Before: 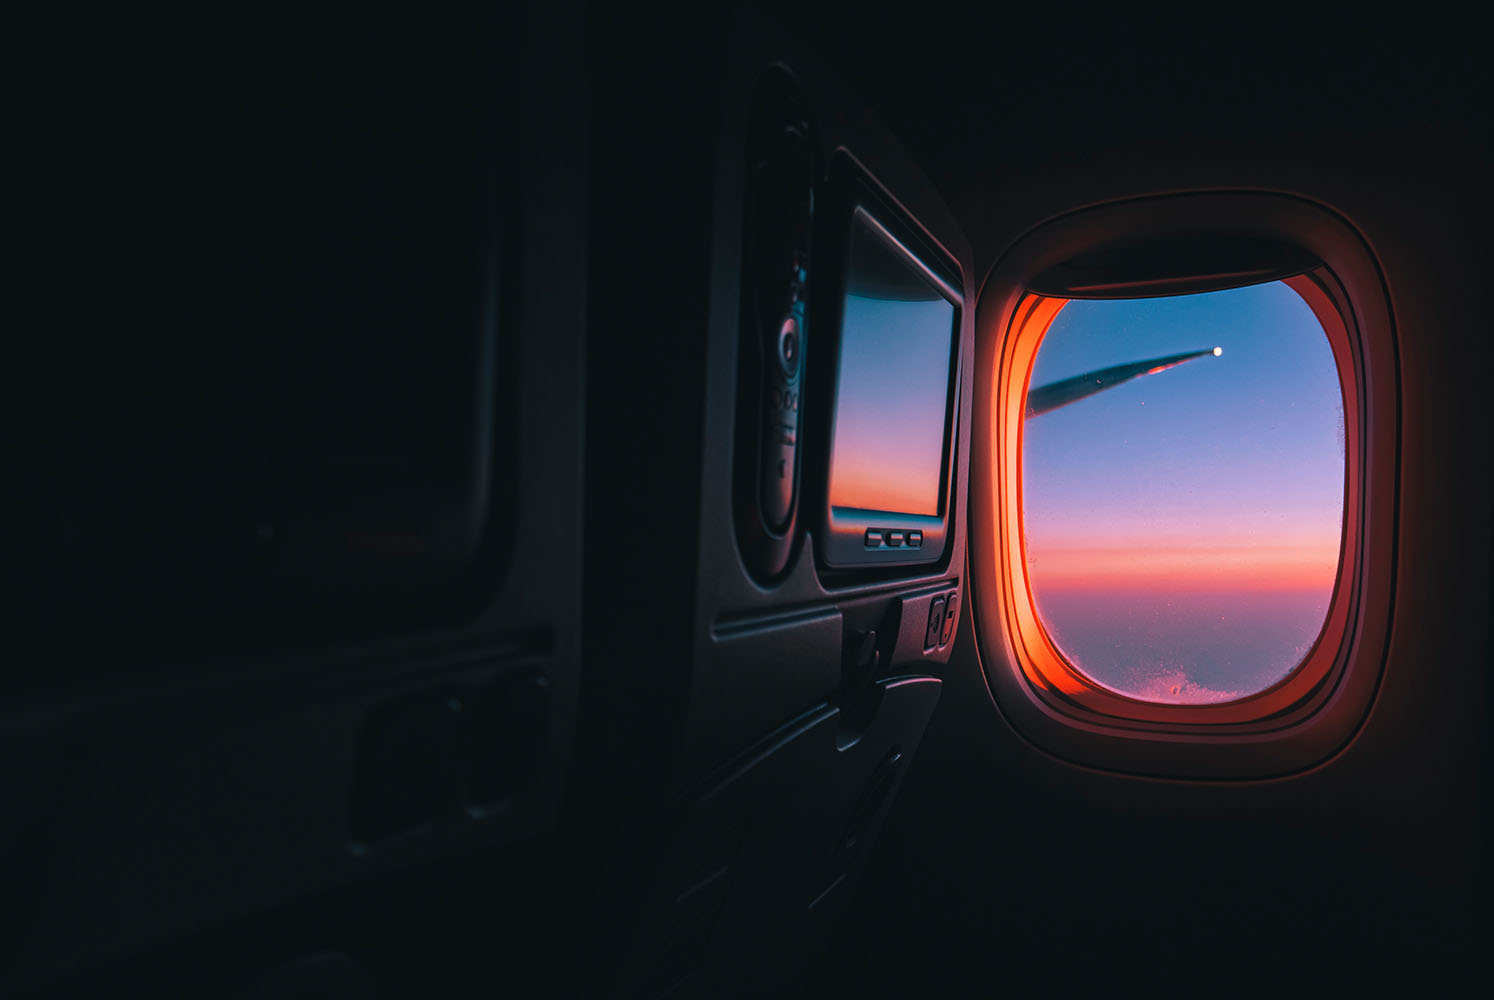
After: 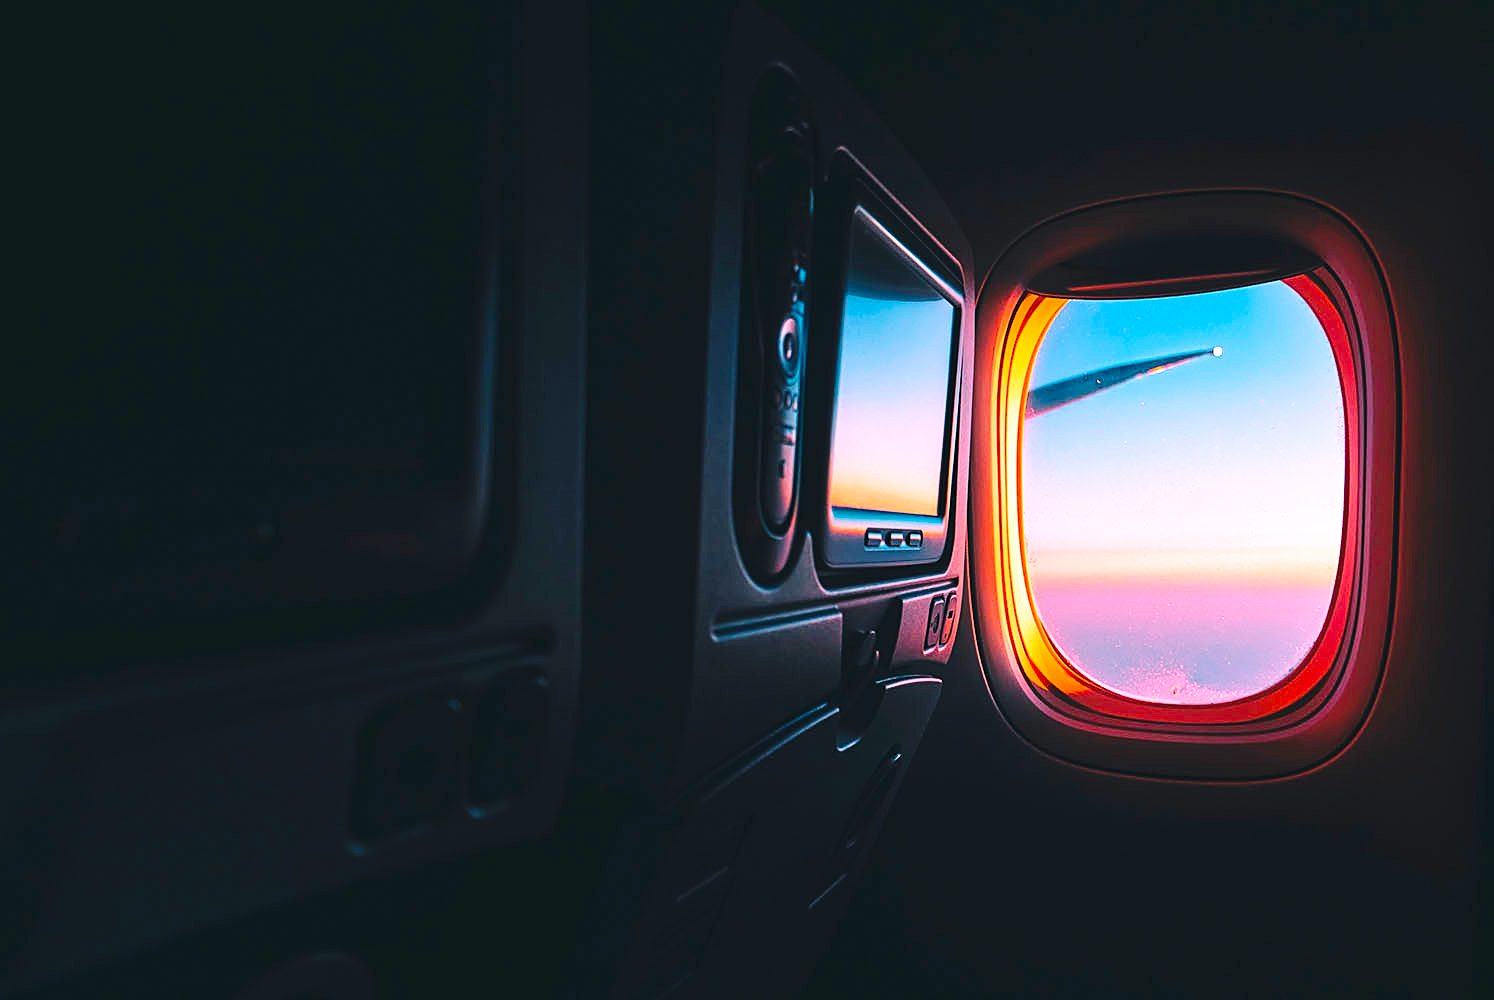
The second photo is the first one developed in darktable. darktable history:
color balance rgb: perceptual saturation grading › global saturation 20%, global vibrance 20%
exposure: black level correction 0, exposure 1 EV, compensate exposure bias true, compensate highlight preservation false
base curve: curves: ch0 [(0, 0) (0.028, 0.03) (0.121, 0.232) (0.46, 0.748) (0.859, 0.968) (1, 1)], preserve colors none
sharpen: on, module defaults
